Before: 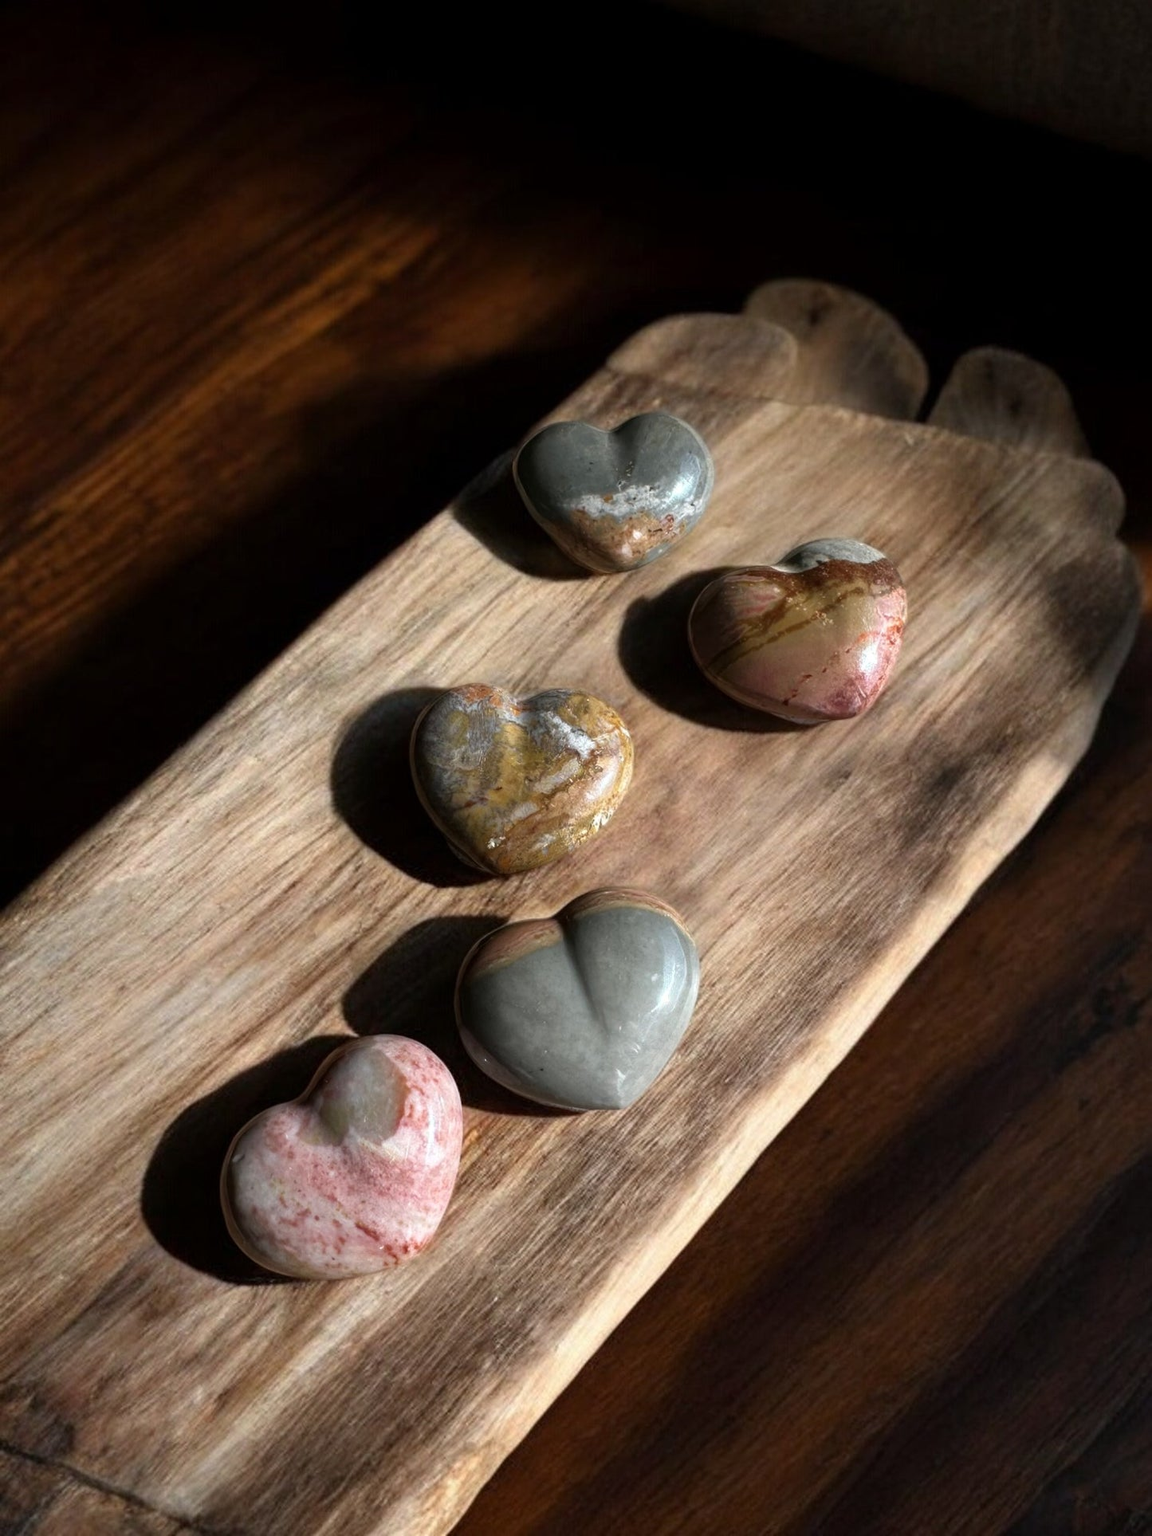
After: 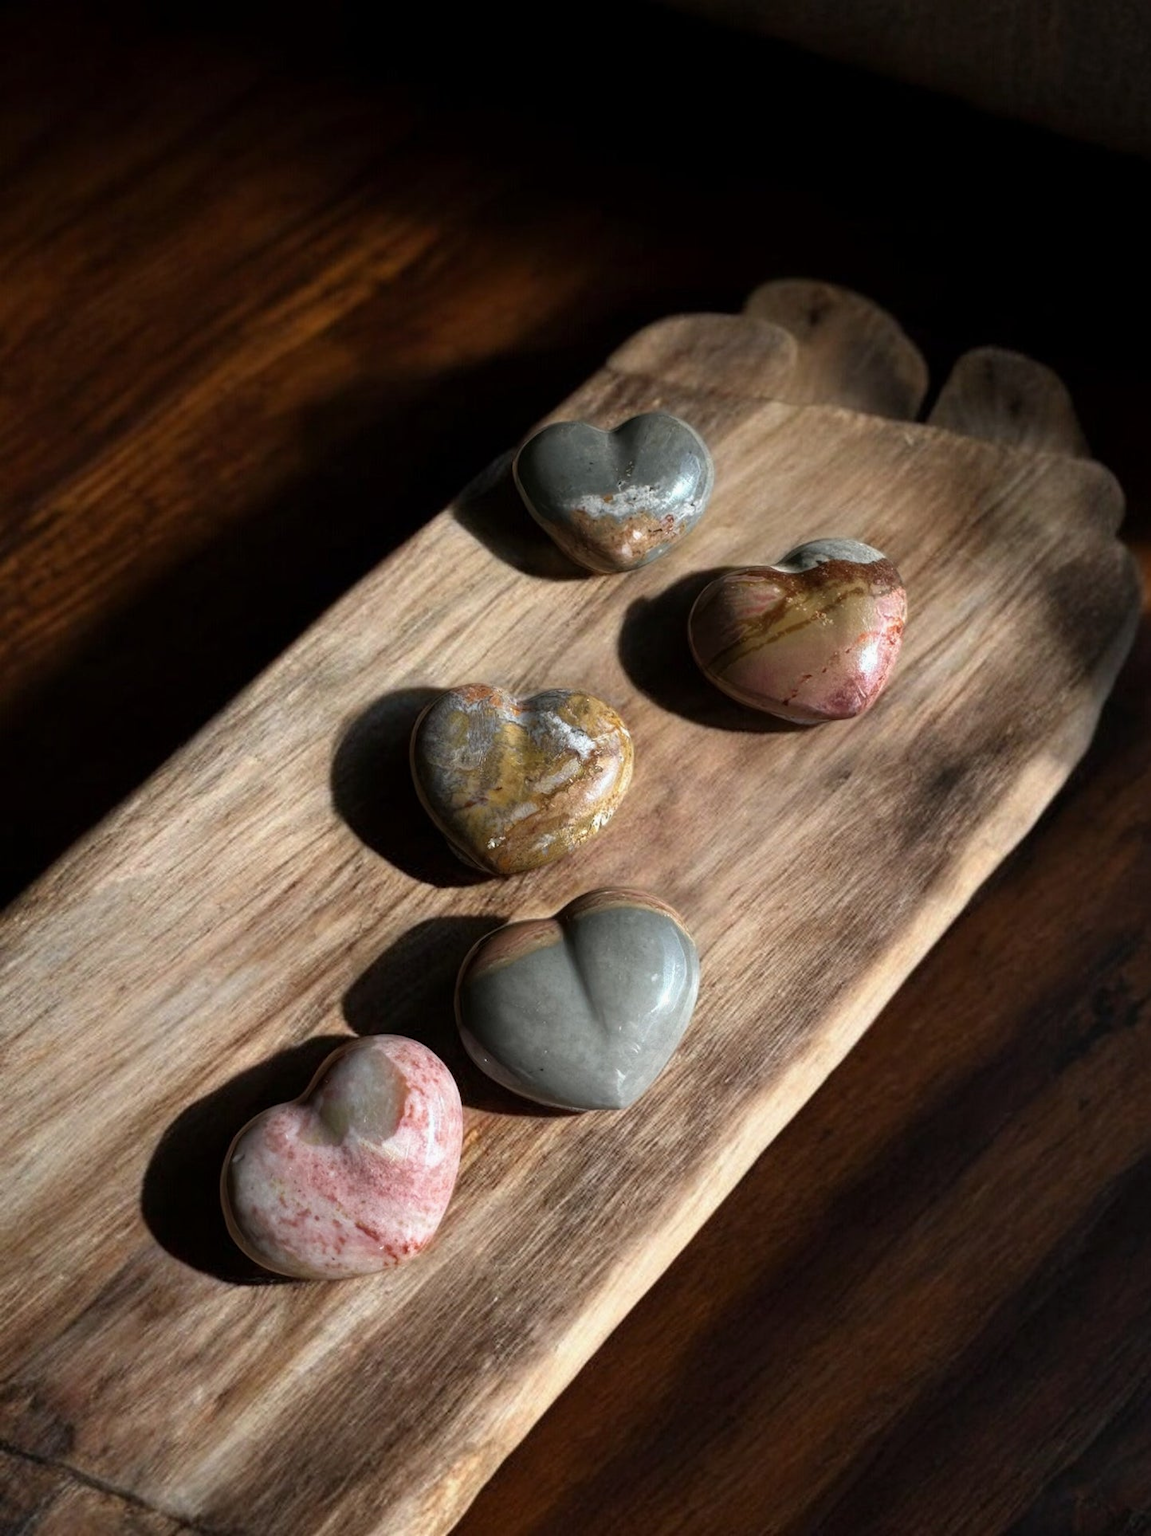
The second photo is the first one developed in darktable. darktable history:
exposure: exposure -0.051 EV, compensate exposure bias true, compensate highlight preservation false
